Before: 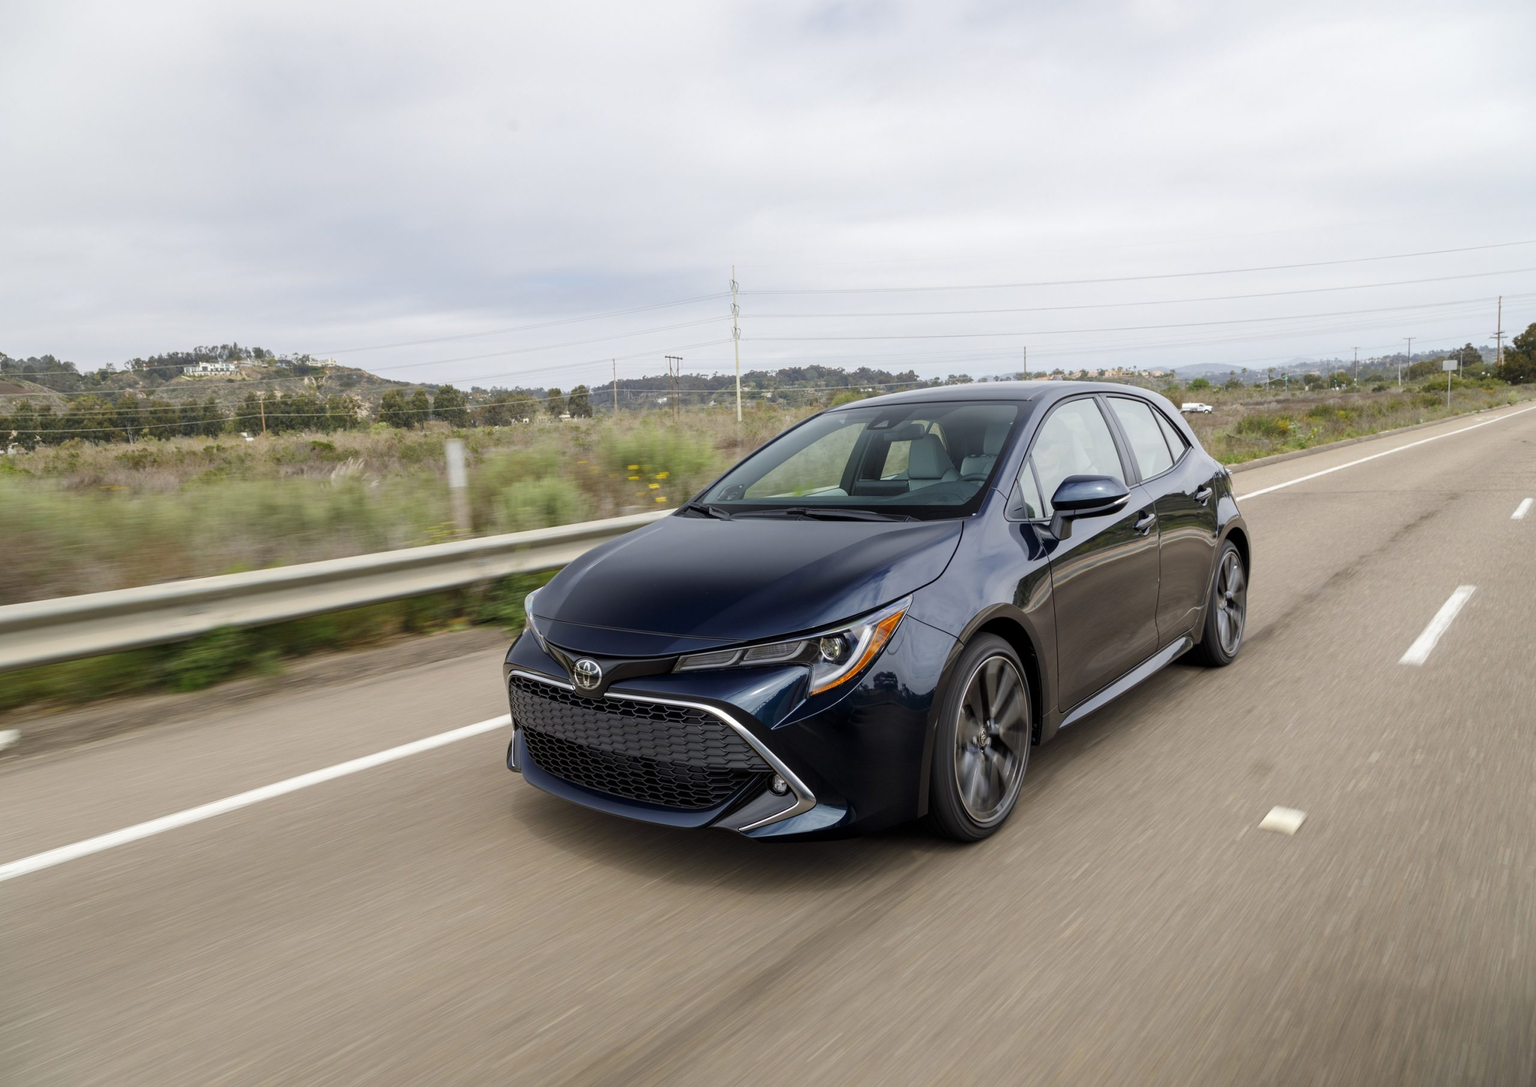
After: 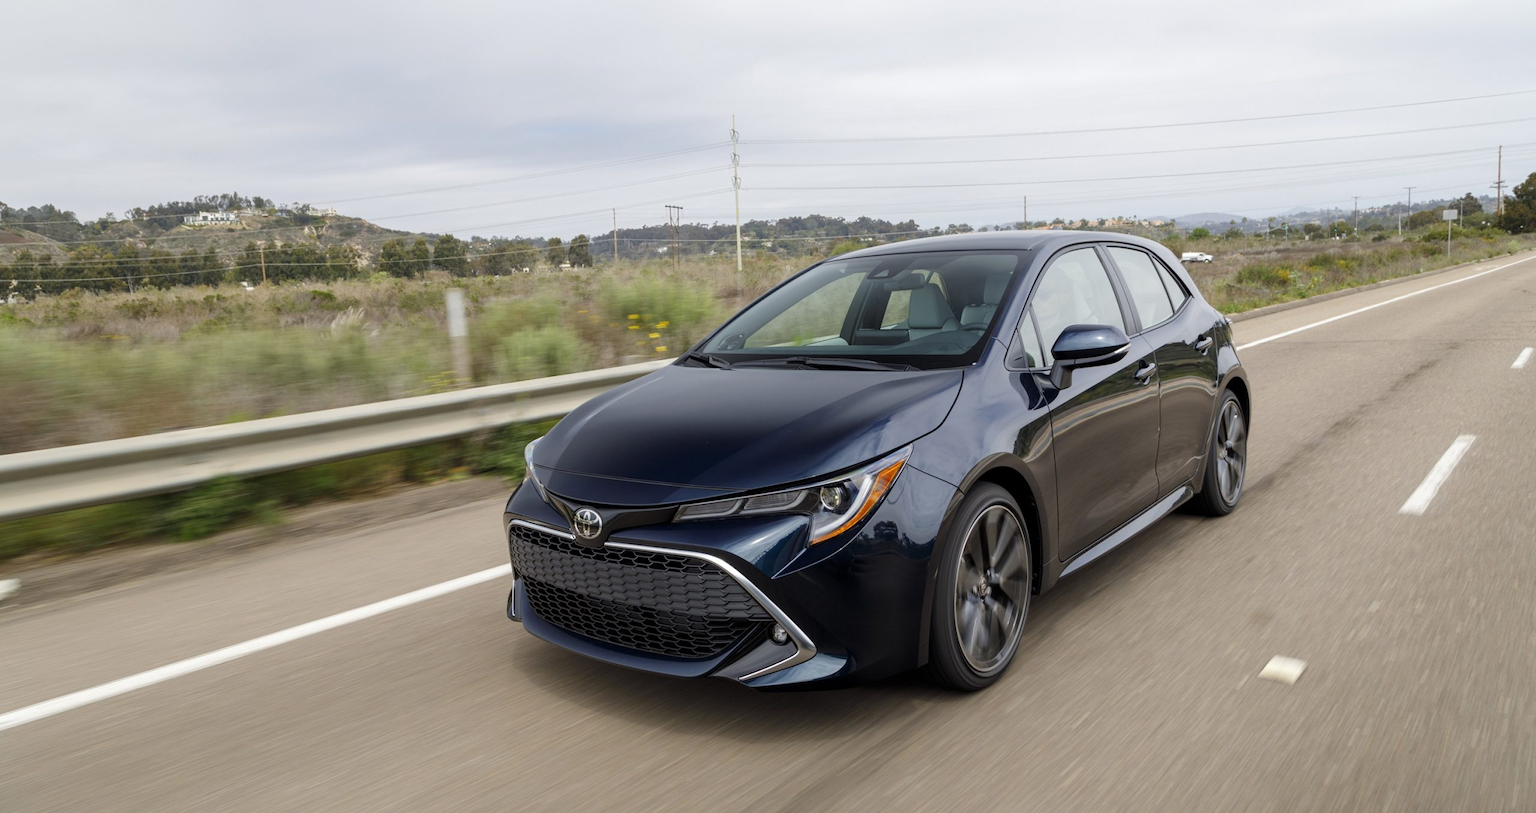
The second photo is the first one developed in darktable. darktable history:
crop: top 13.901%, bottom 11.233%
